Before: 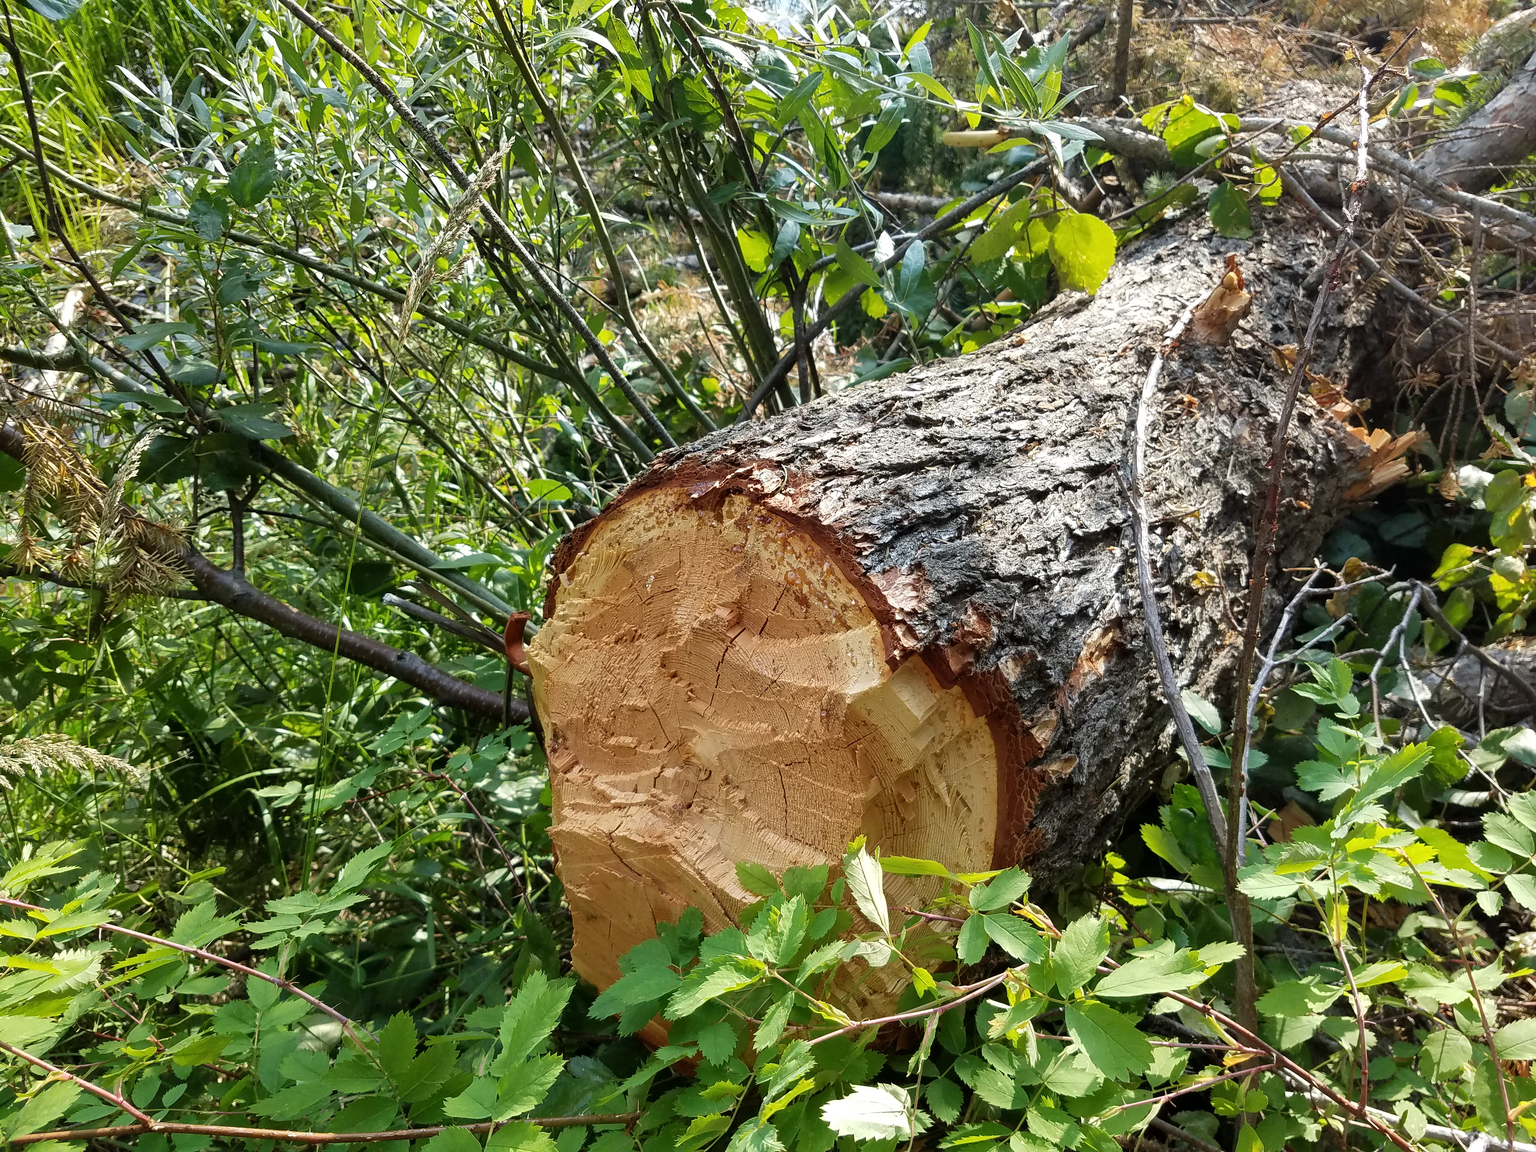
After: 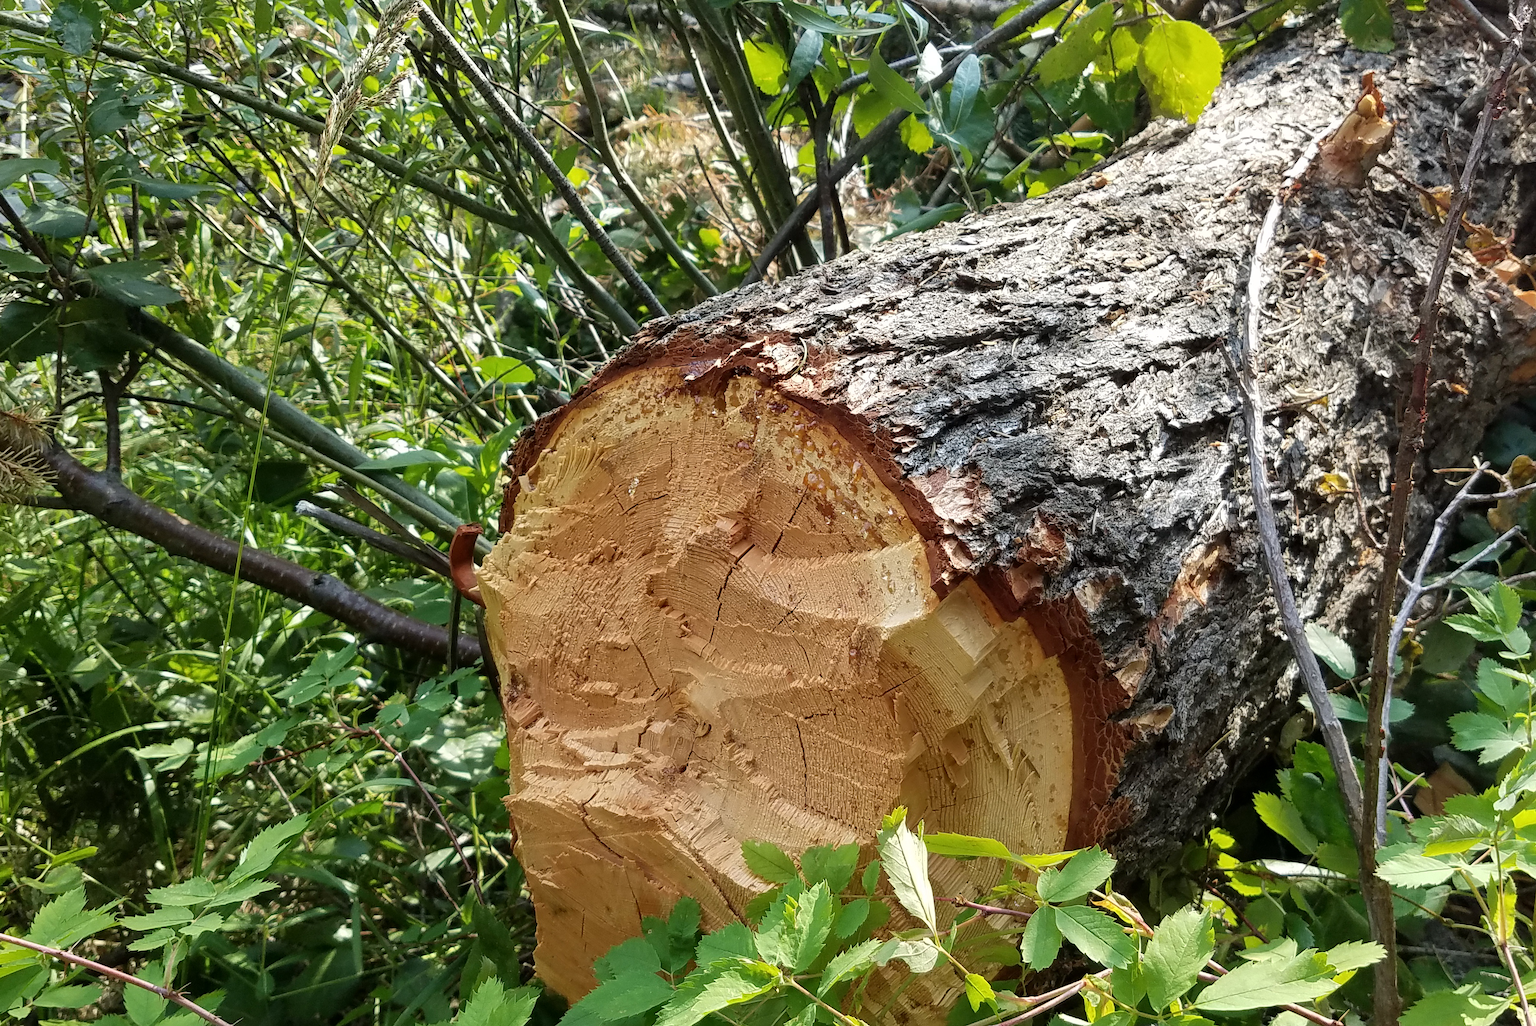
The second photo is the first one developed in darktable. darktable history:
crop: left 9.704%, top 17.157%, right 11.167%, bottom 12.342%
